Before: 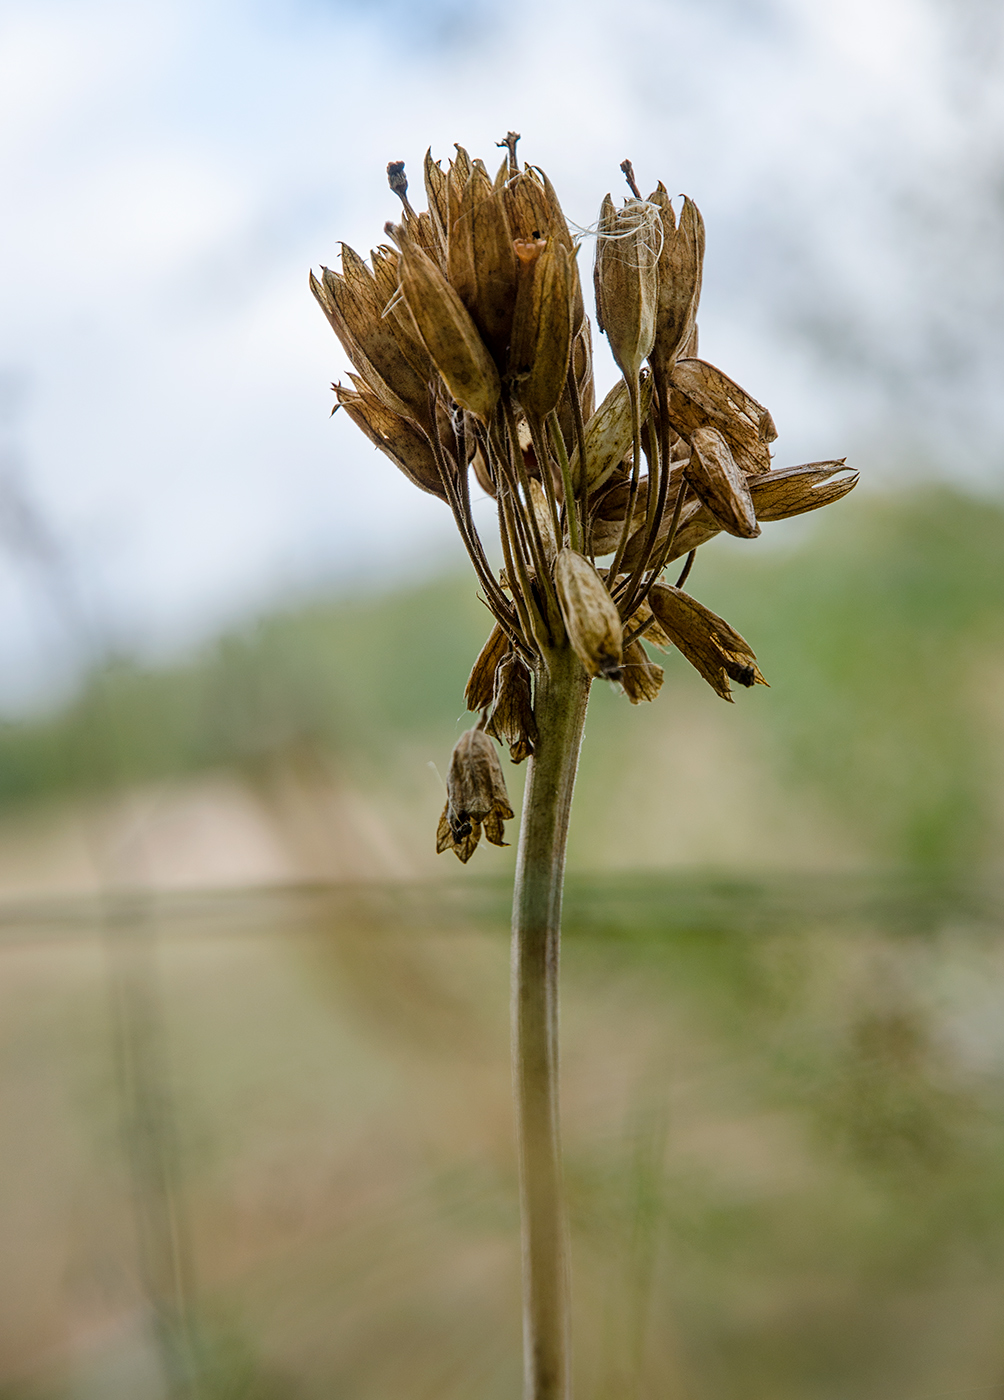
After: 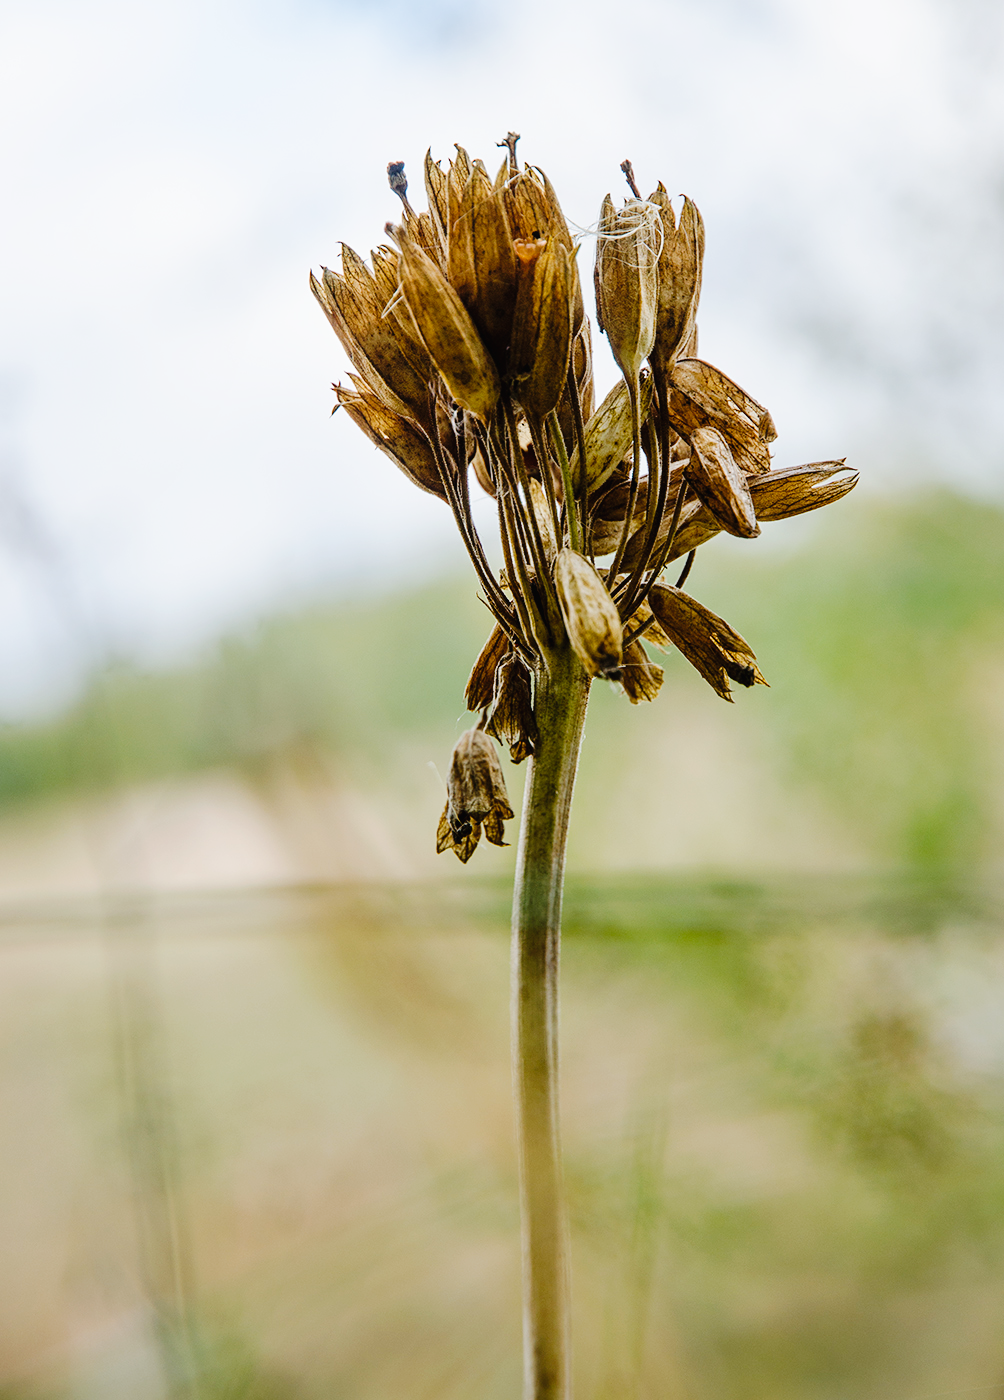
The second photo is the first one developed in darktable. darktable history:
tone curve: curves: ch0 [(0, 0.014) (0.12, 0.096) (0.386, 0.49) (0.54, 0.684) (0.751, 0.855) (0.89, 0.943) (0.998, 0.989)]; ch1 [(0, 0) (0.133, 0.099) (0.437, 0.41) (0.5, 0.5) (0.517, 0.536) (0.548, 0.575) (0.582, 0.631) (0.627, 0.688) (0.836, 0.868) (1, 1)]; ch2 [(0, 0) (0.374, 0.341) (0.456, 0.443) (0.478, 0.49) (0.501, 0.5) (0.528, 0.538) (0.55, 0.6) (0.572, 0.63) (0.702, 0.765) (1, 1)], preserve colors none
